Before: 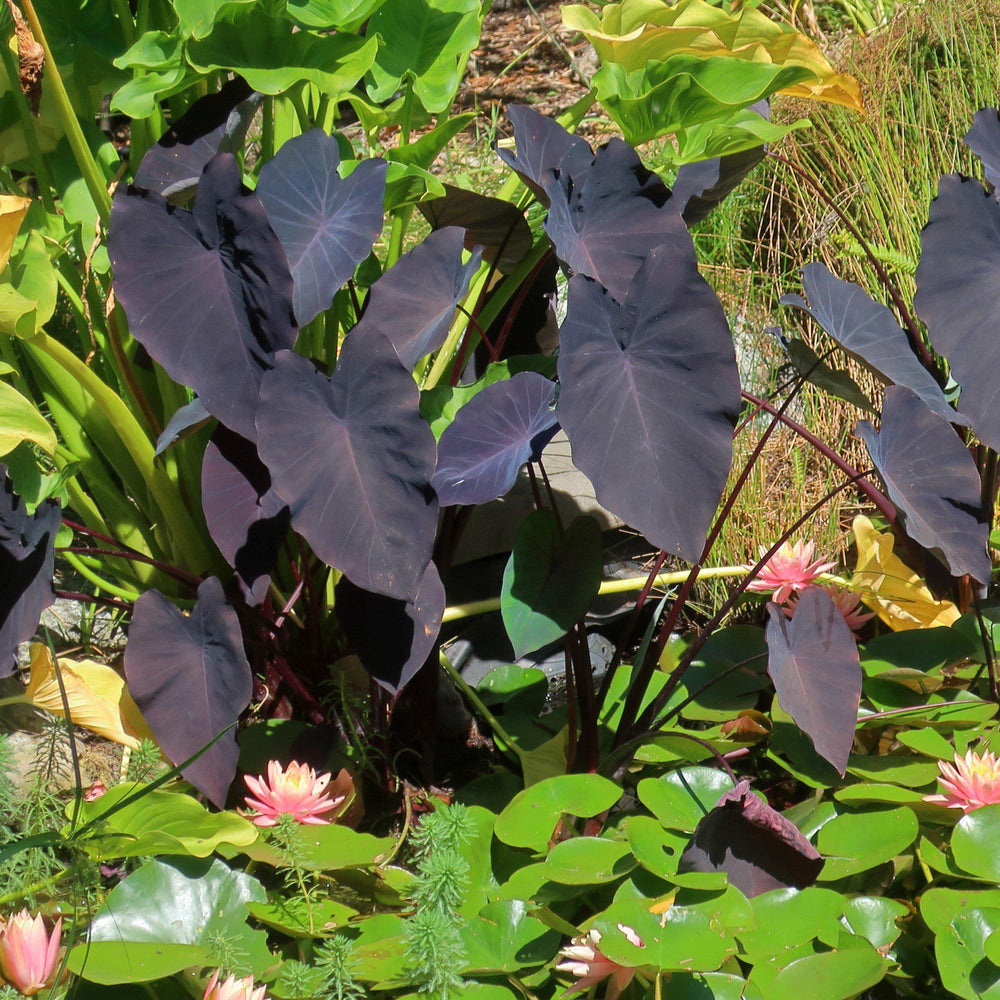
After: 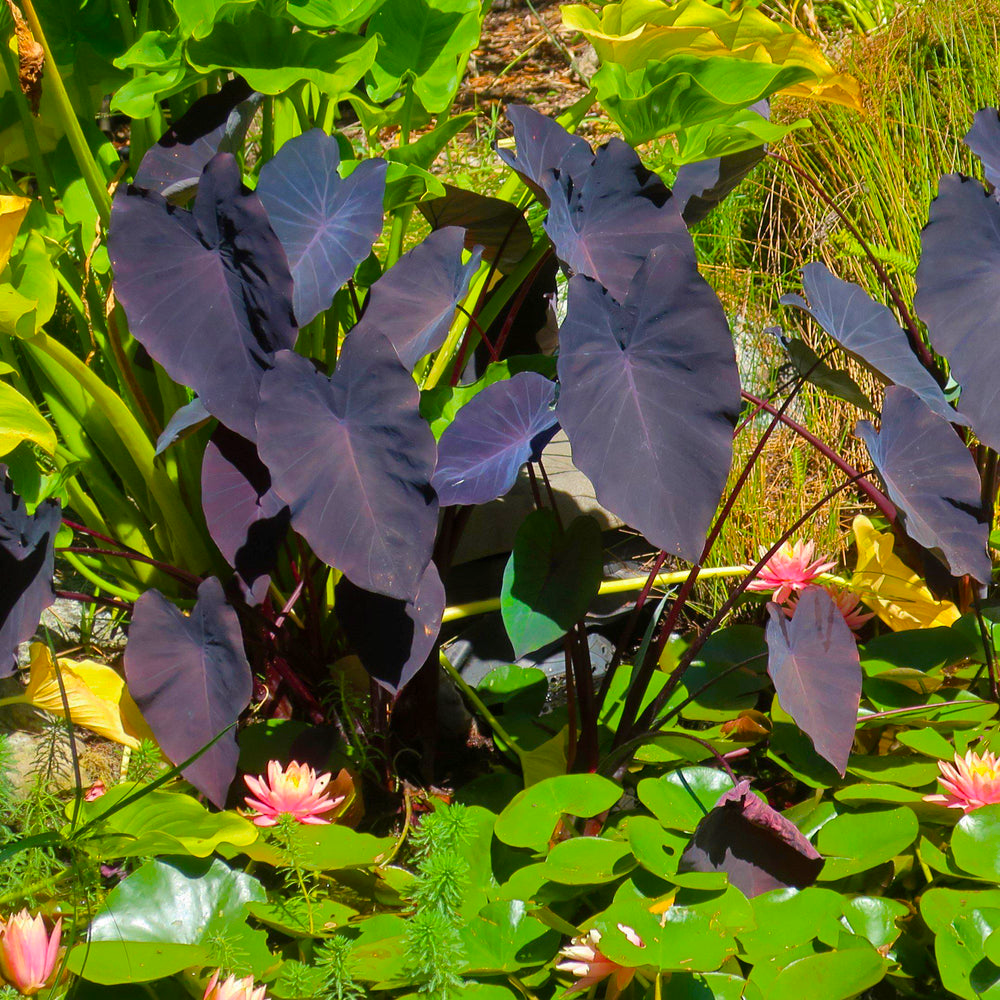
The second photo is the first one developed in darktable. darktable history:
color balance rgb: shadows lift › luminance 0.803%, shadows lift › chroma 0.521%, shadows lift › hue 21.7°, linear chroma grading › global chroma 9.819%, perceptual saturation grading › global saturation 16.372%, global vibrance 34.194%
